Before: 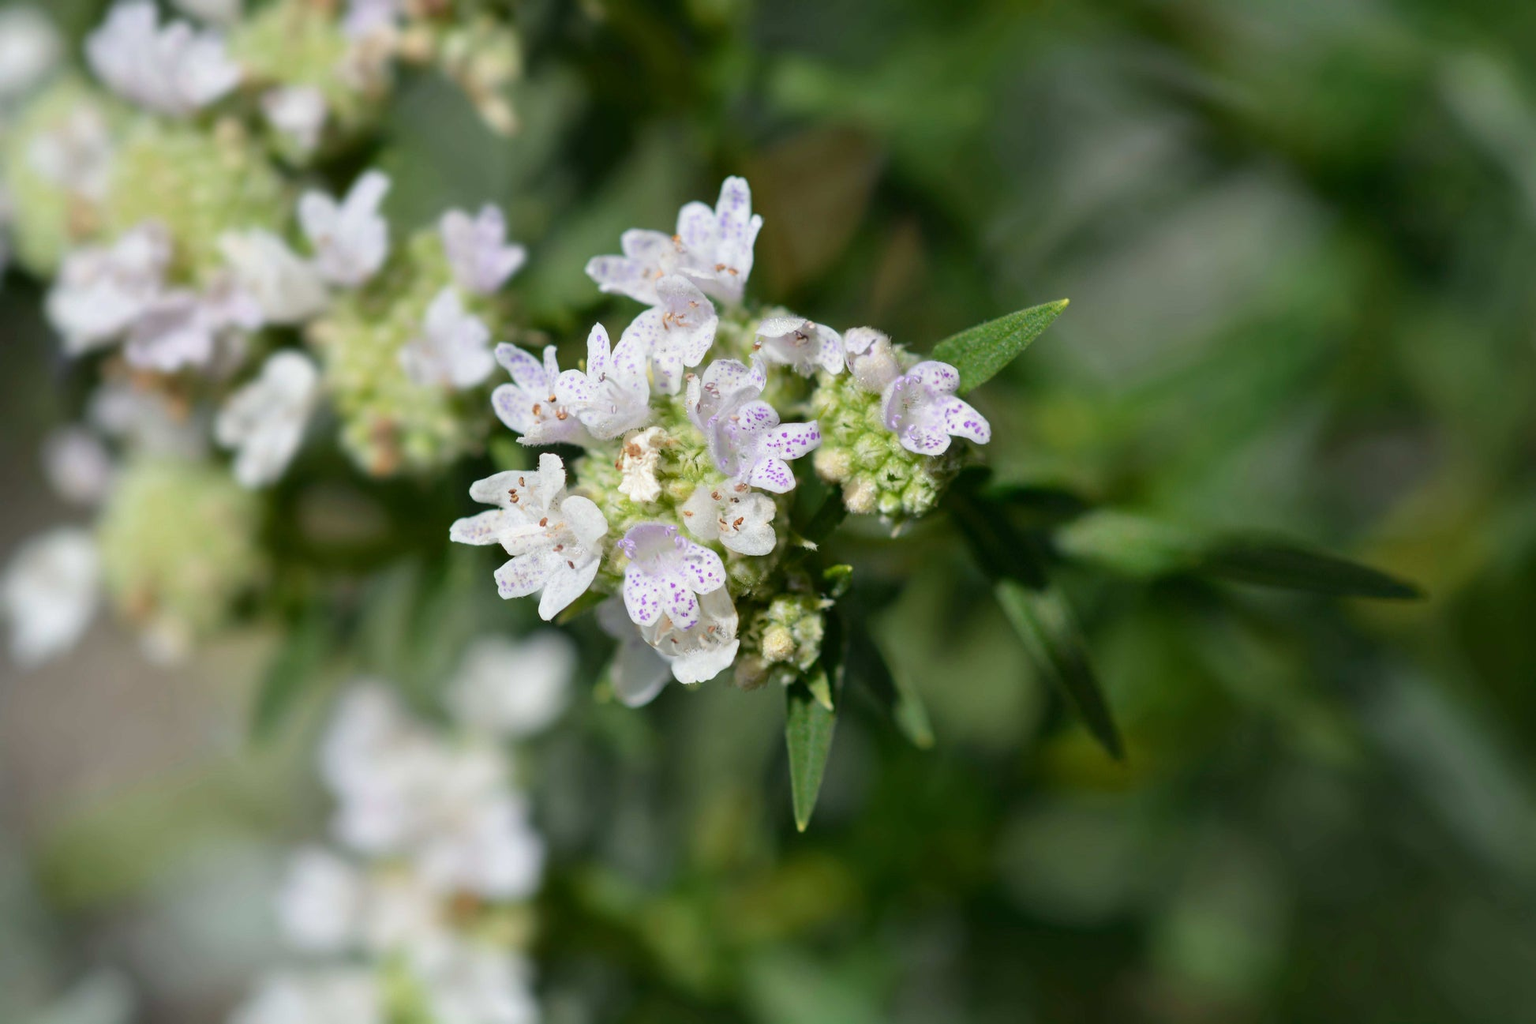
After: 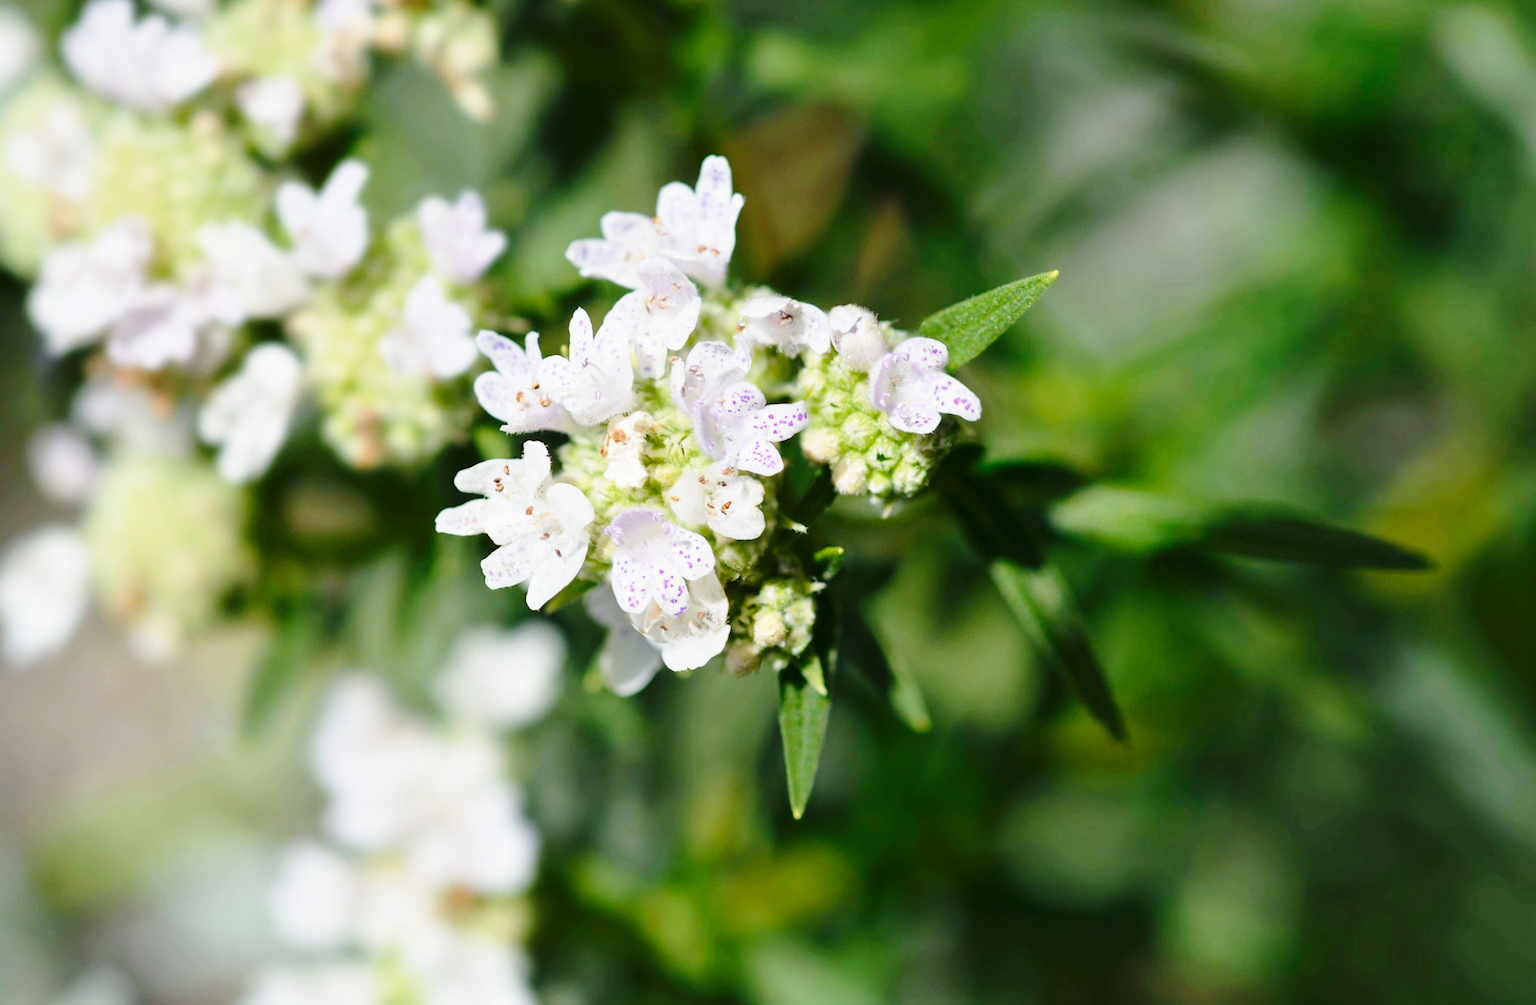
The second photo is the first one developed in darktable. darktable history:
rotate and perspective: rotation -1.32°, lens shift (horizontal) -0.031, crop left 0.015, crop right 0.985, crop top 0.047, crop bottom 0.982
base curve: curves: ch0 [(0, 0) (0.028, 0.03) (0.121, 0.232) (0.46, 0.748) (0.859, 0.968) (1, 1)], preserve colors none
